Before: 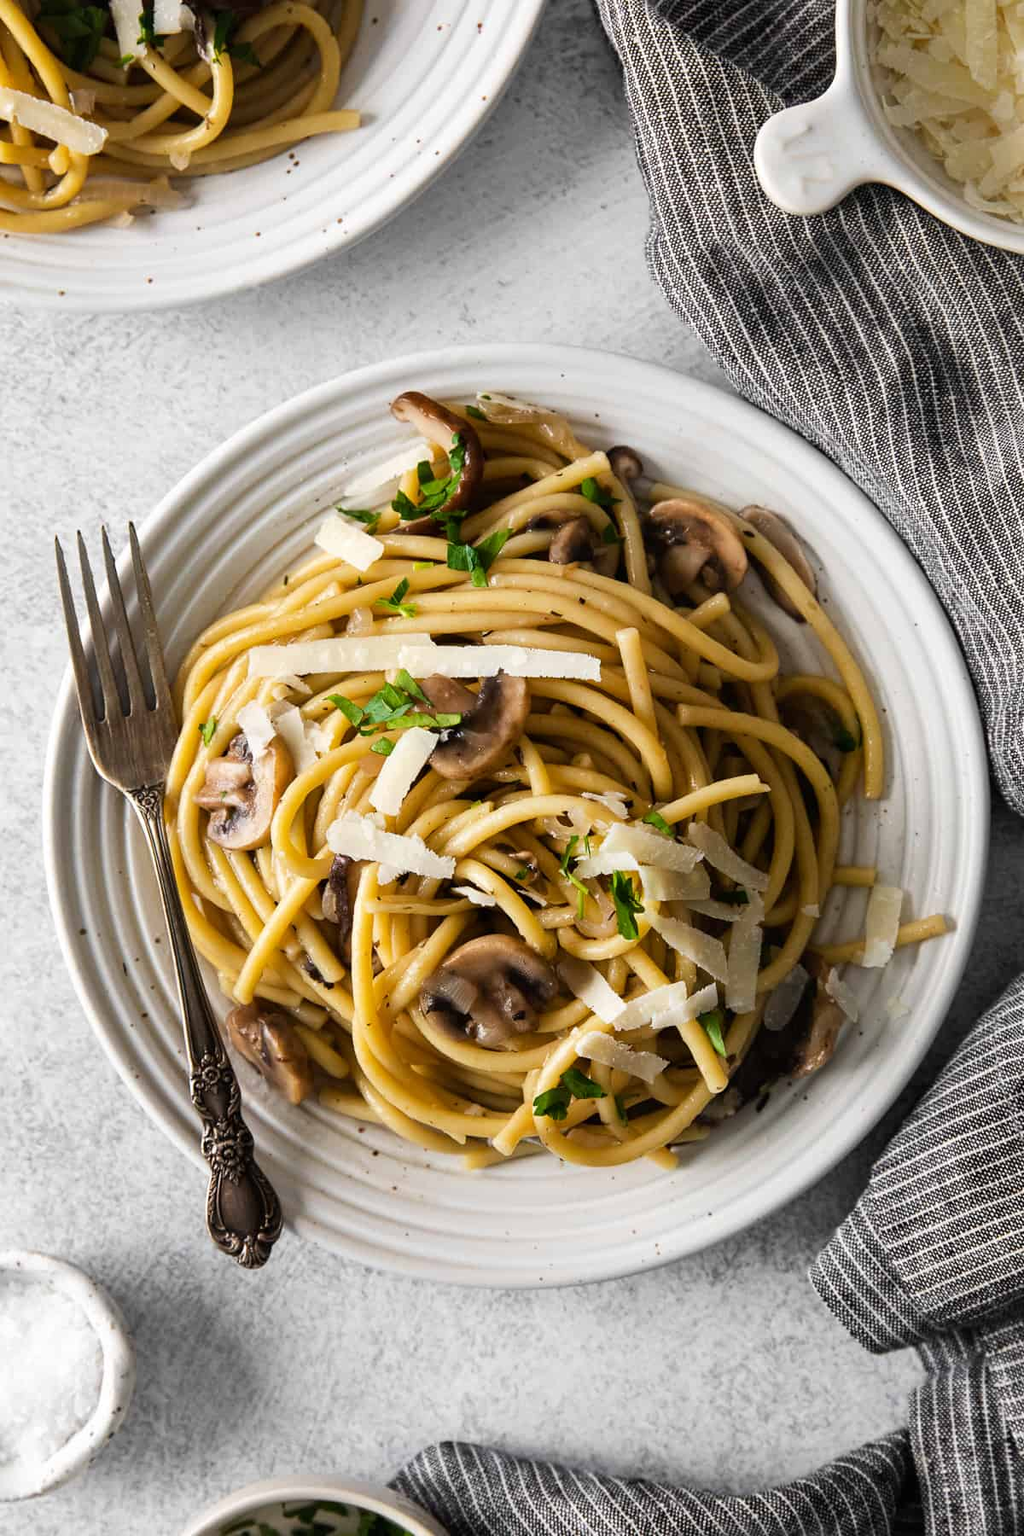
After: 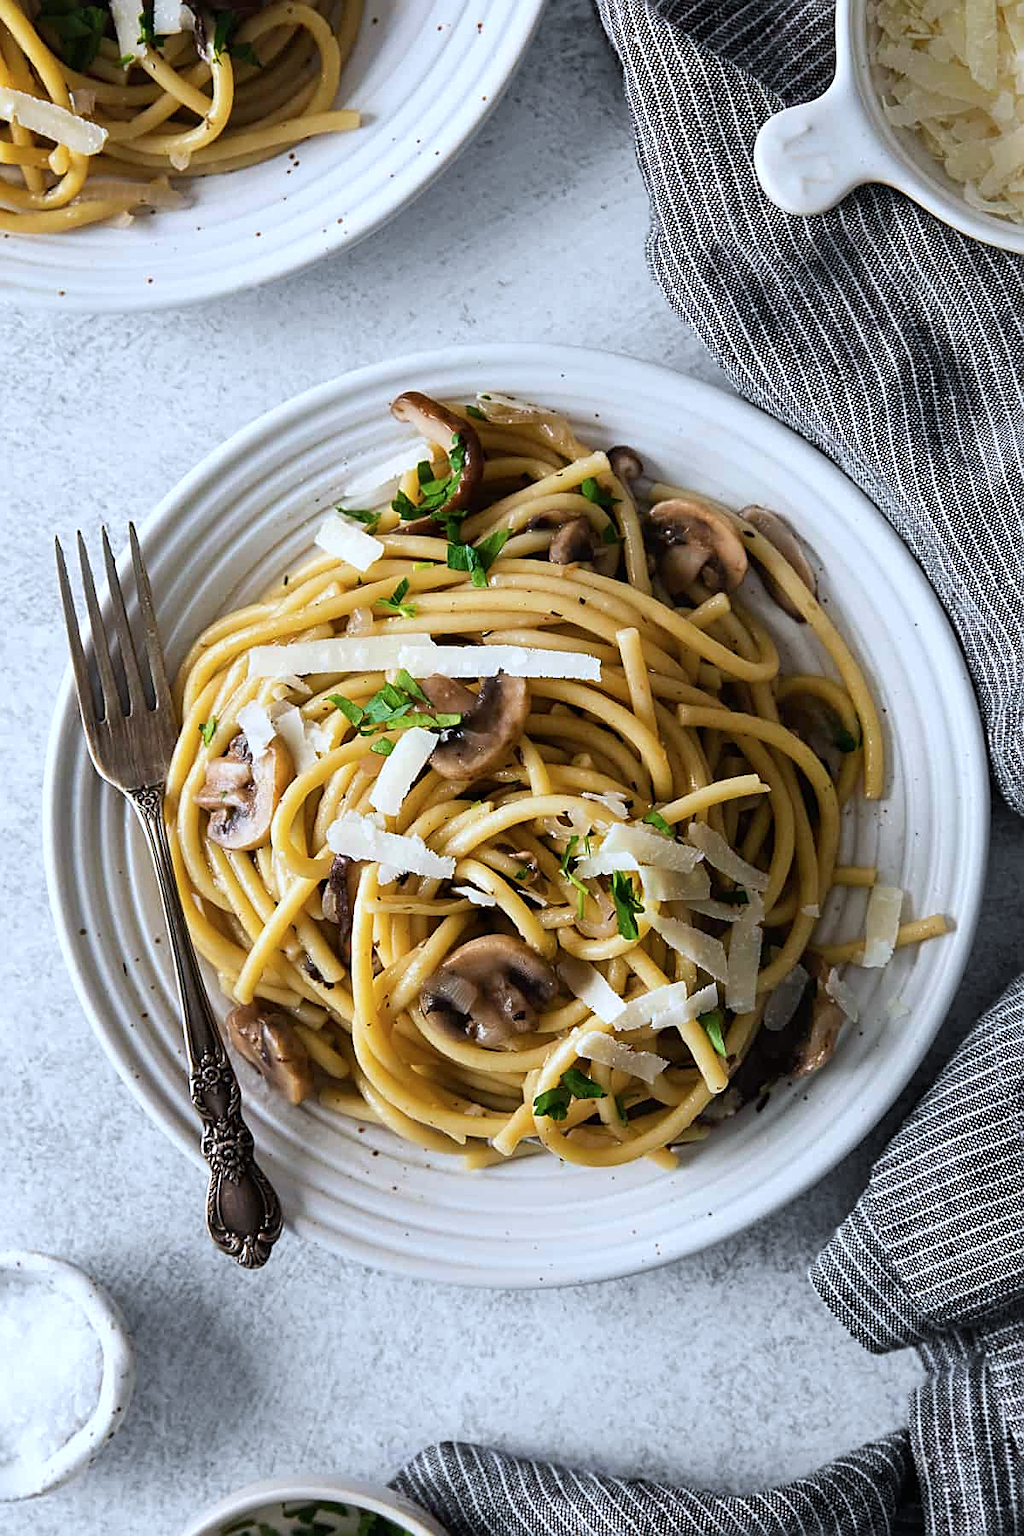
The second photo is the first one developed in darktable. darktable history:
sharpen: on, module defaults
color calibration: x 0.37, y 0.377, temperature 4289.93 K
